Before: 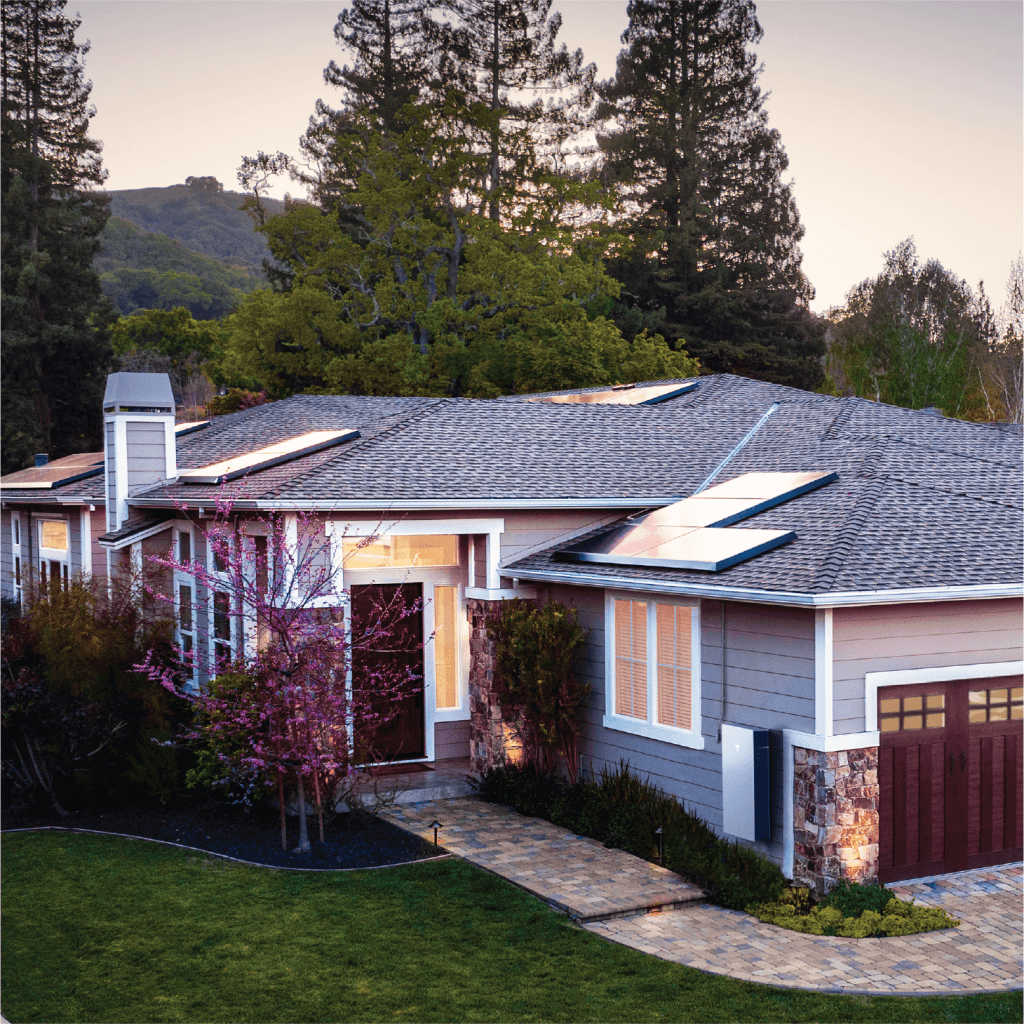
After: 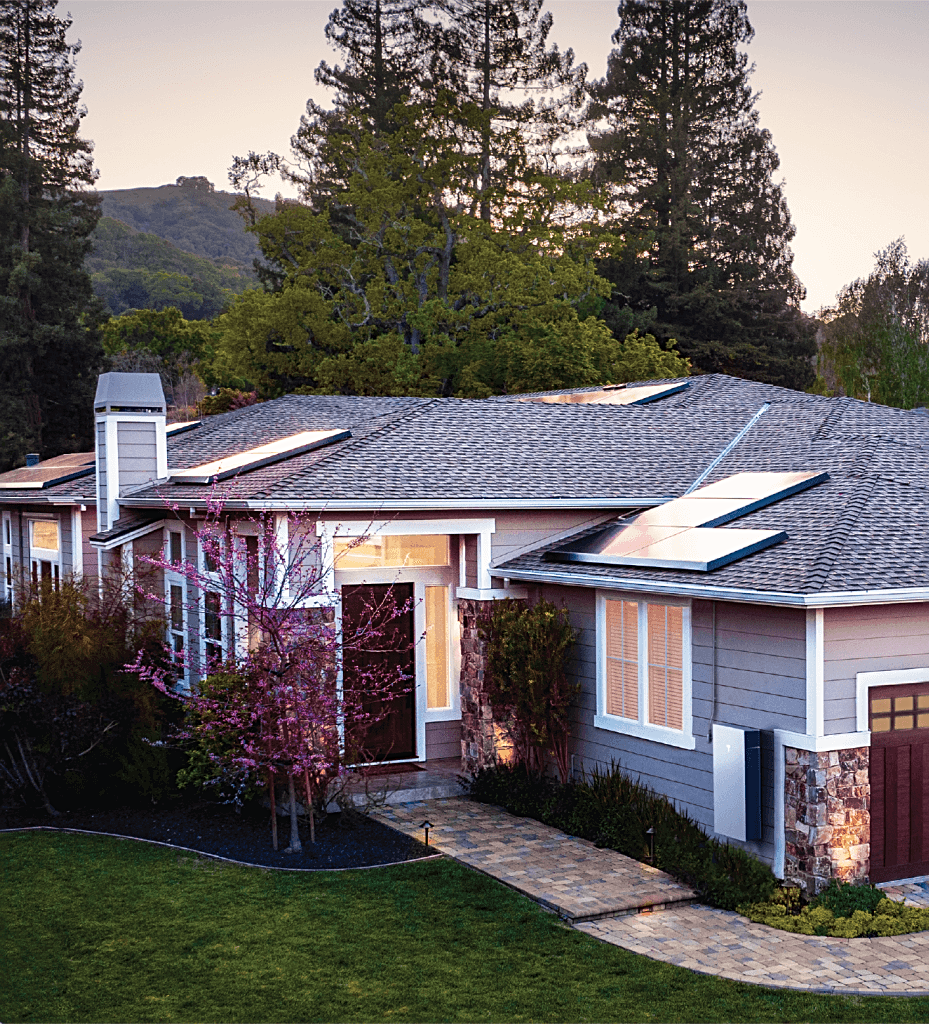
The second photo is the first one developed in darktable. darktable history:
crop and rotate: left 0.91%, right 8.326%
sharpen: radius 2.133, amount 0.389, threshold 0.184
